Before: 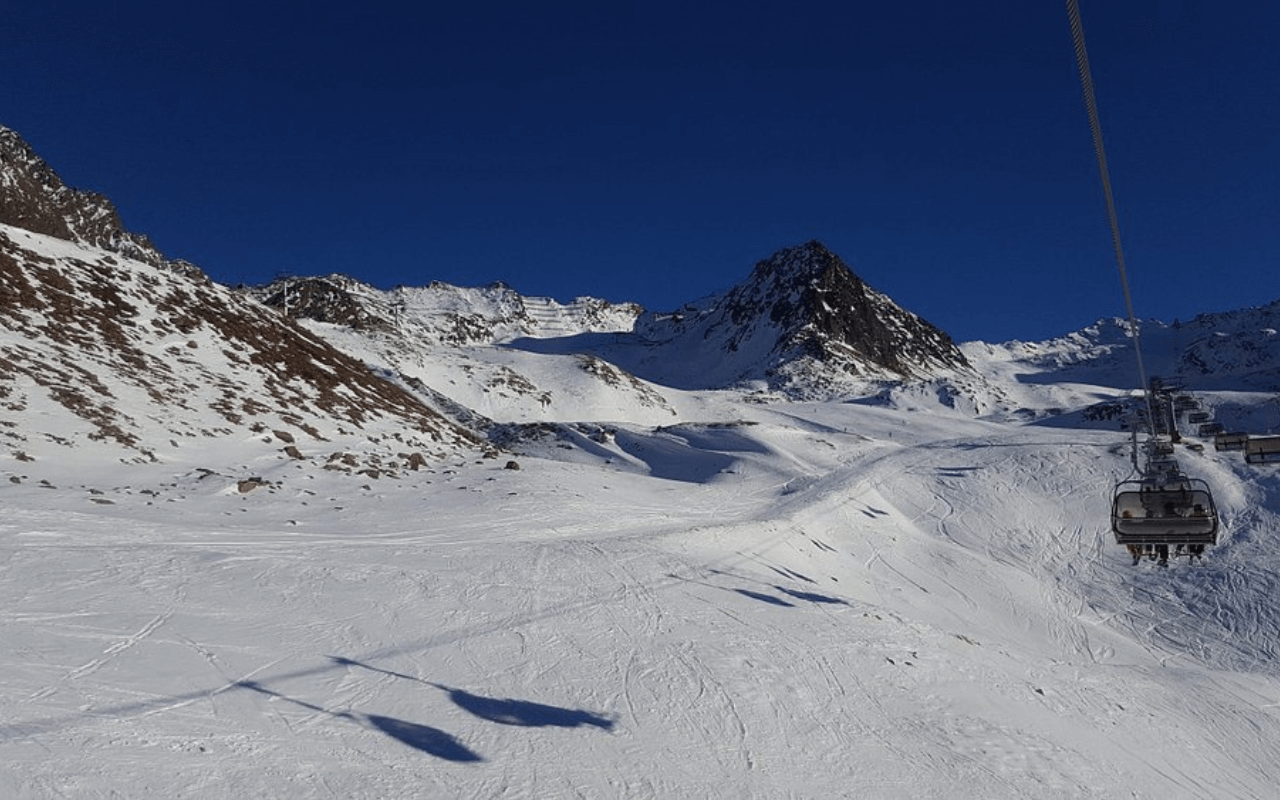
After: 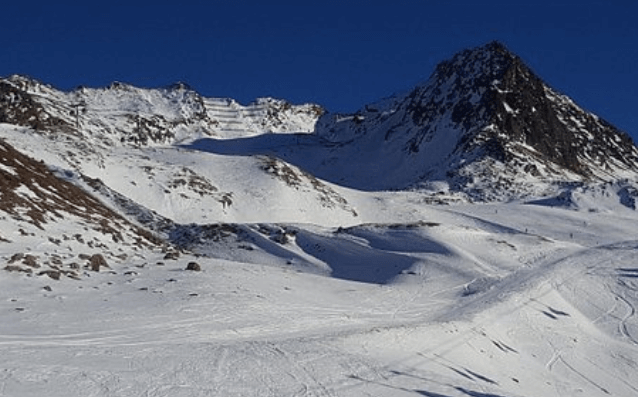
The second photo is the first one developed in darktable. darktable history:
crop: left 24.957%, top 24.954%, right 25.136%, bottom 25.378%
